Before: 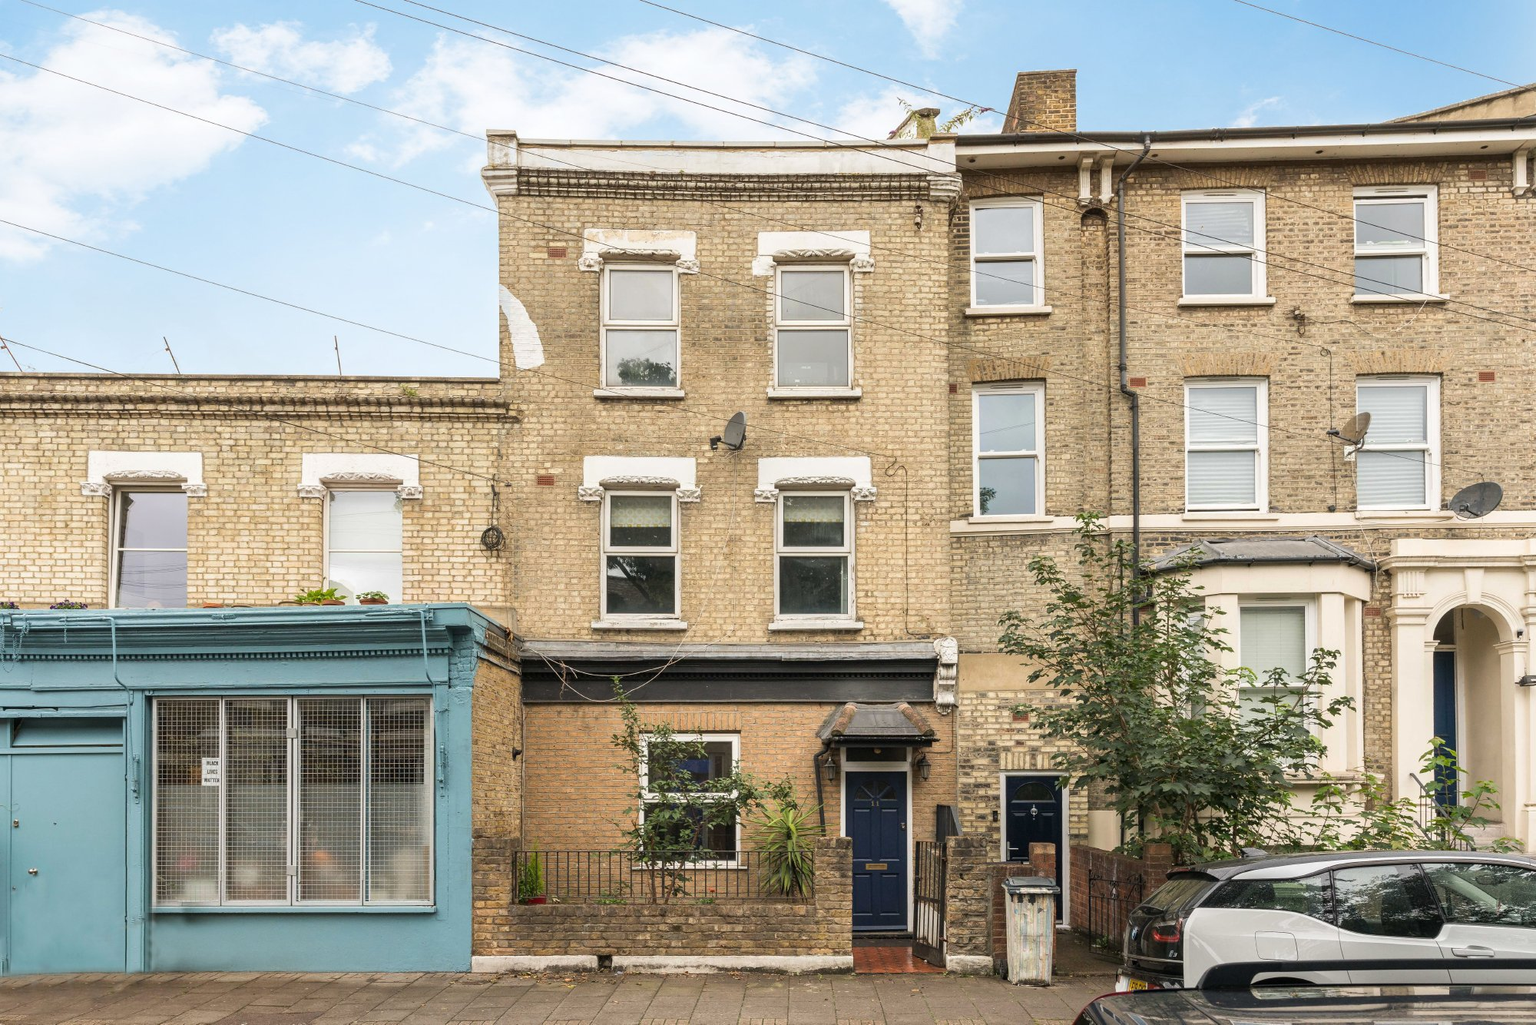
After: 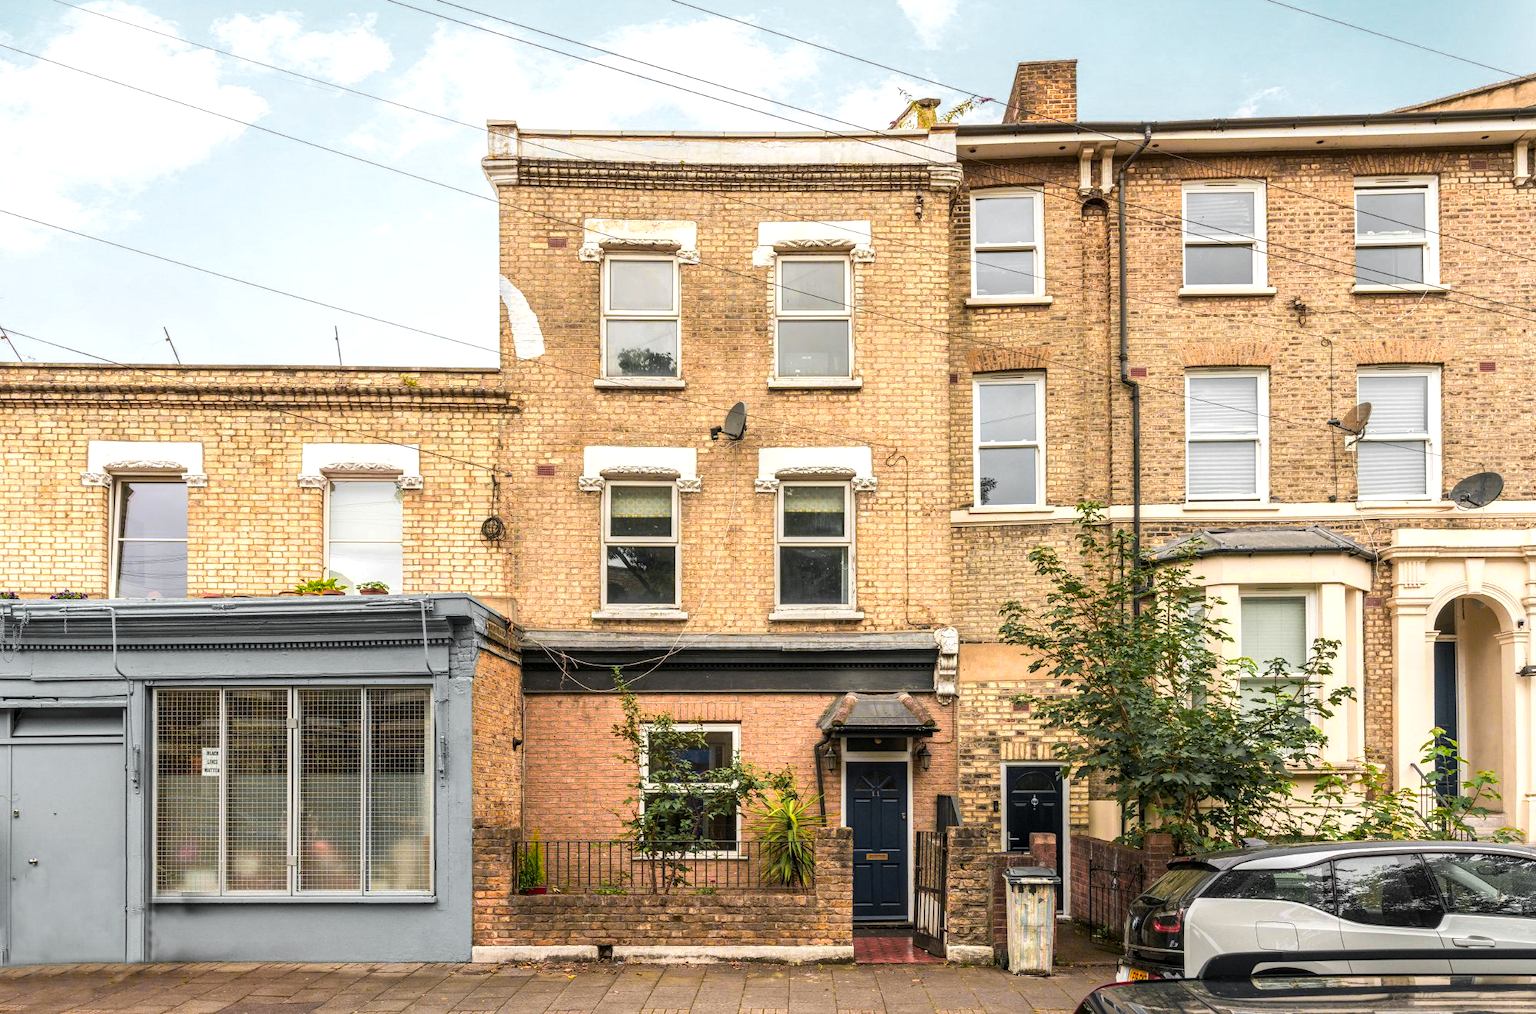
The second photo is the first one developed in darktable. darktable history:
local contrast: on, module defaults
color zones: curves: ch0 [(0.257, 0.558) (0.75, 0.565)]; ch1 [(0.004, 0.857) (0.14, 0.416) (0.257, 0.695) (0.442, 0.032) (0.736, 0.266) (0.891, 0.741)]; ch2 [(0, 0.623) (0.112, 0.436) (0.271, 0.474) (0.516, 0.64) (0.743, 0.286)]
crop: top 1.049%, right 0.001%
color balance: contrast 6.48%, output saturation 113.3%
